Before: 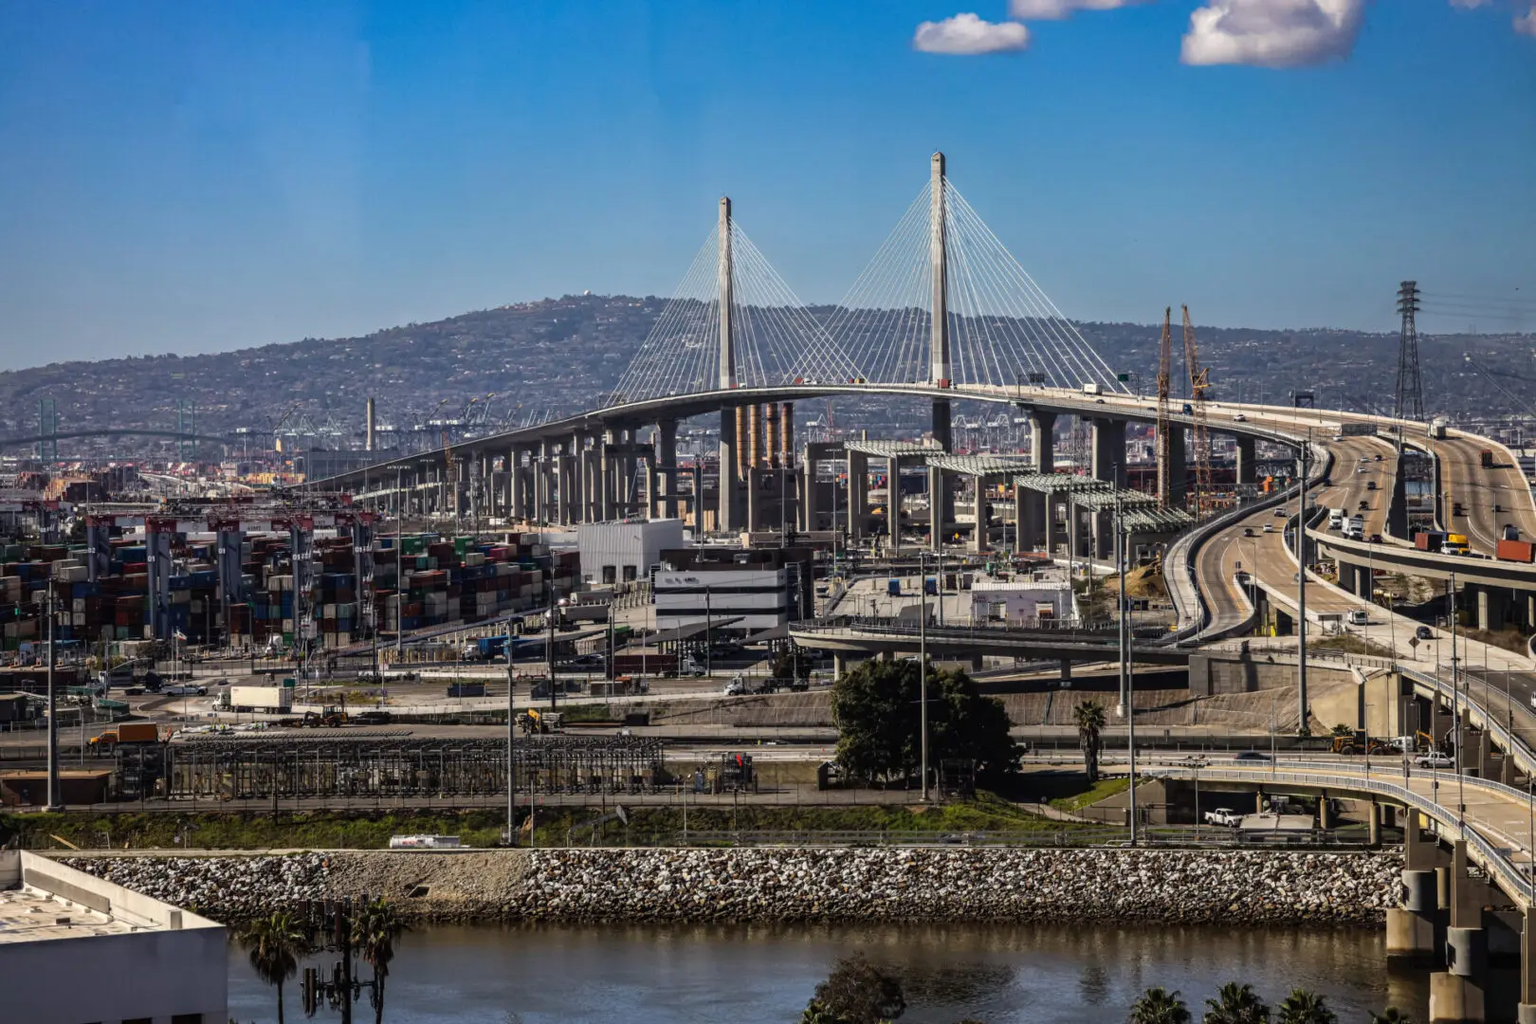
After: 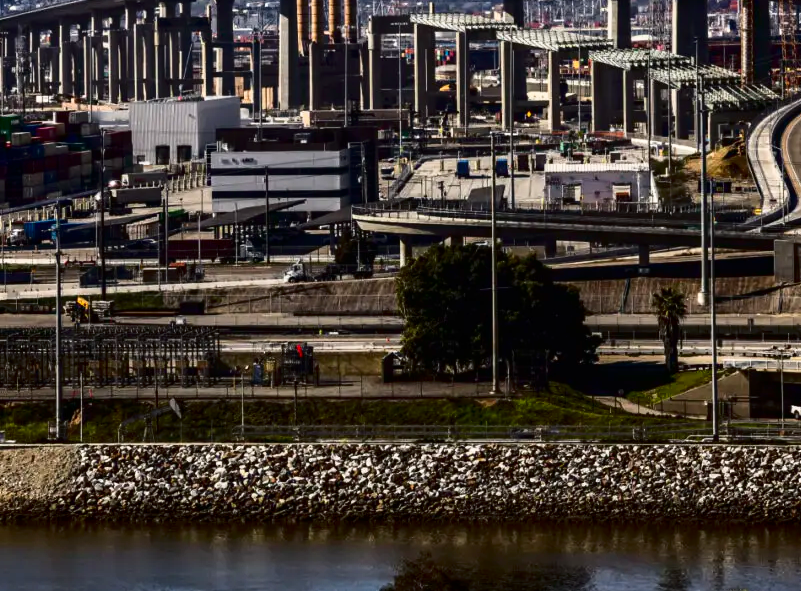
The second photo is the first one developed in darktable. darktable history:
crop: left 29.672%, top 41.786%, right 20.851%, bottom 3.487%
shadows and highlights: shadows -62.32, white point adjustment -5.22, highlights 61.59
contrast brightness saturation: contrast 0.18, saturation 0.3
